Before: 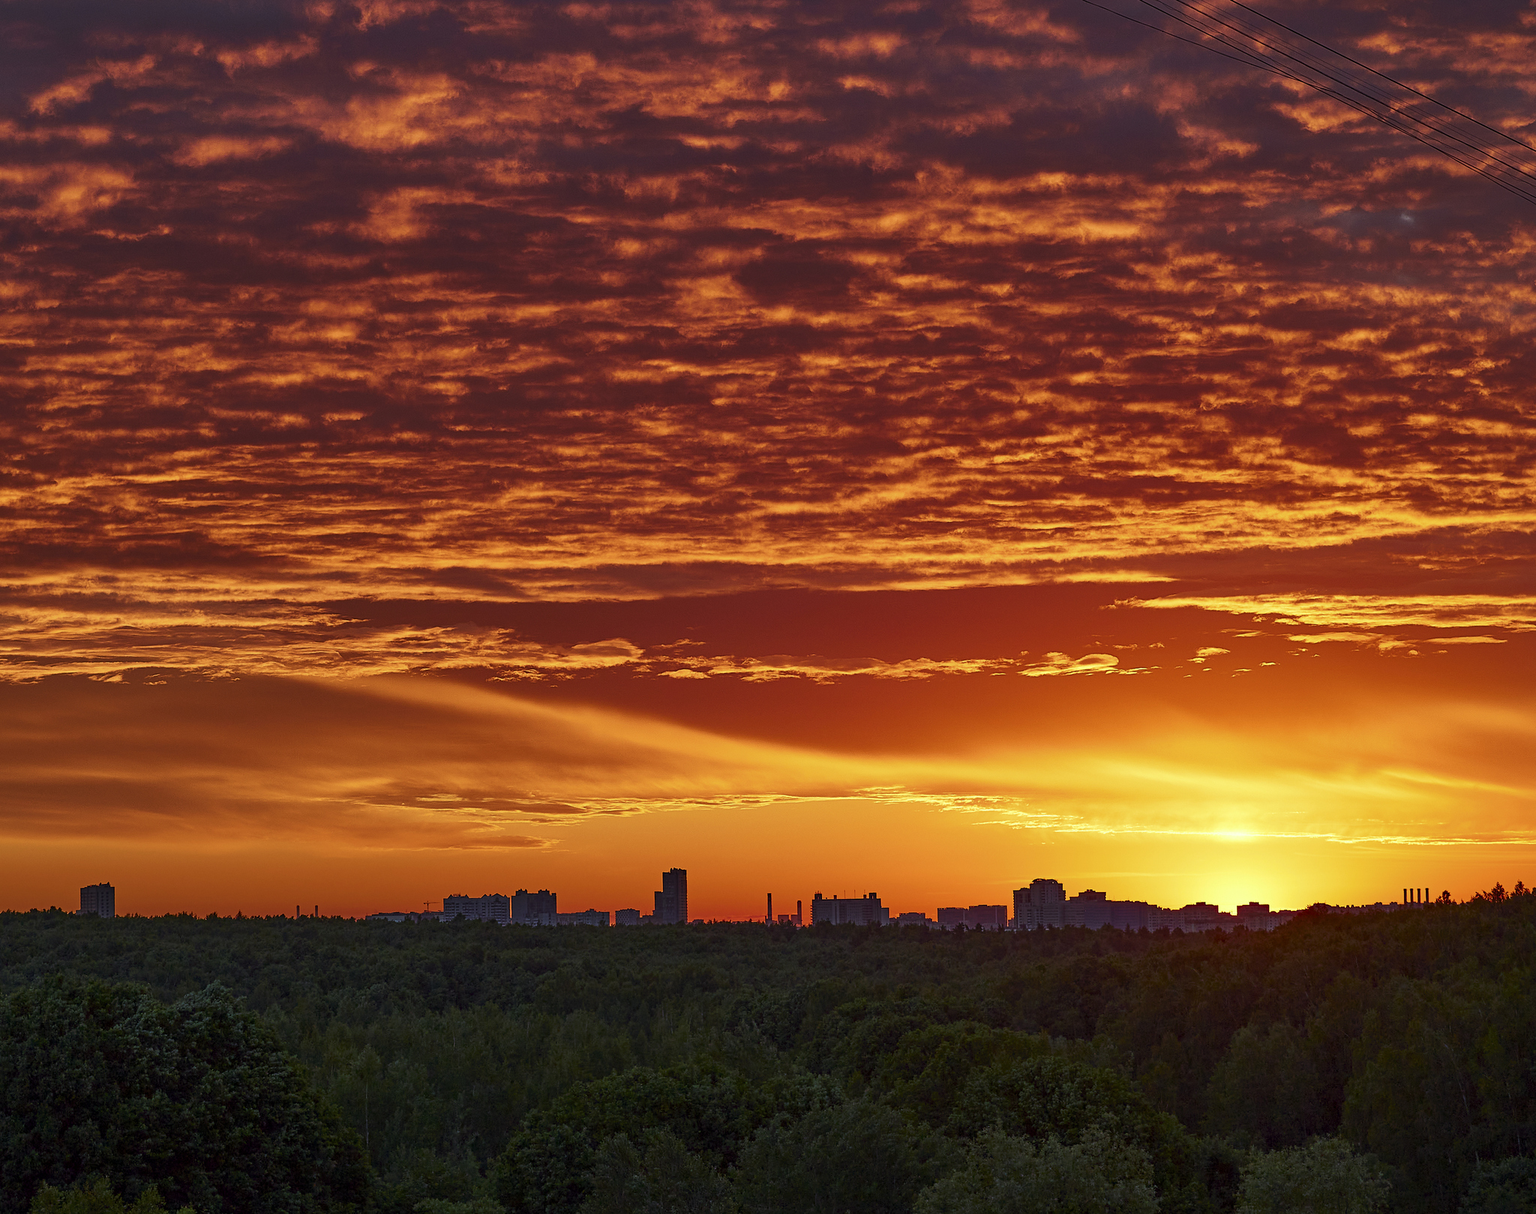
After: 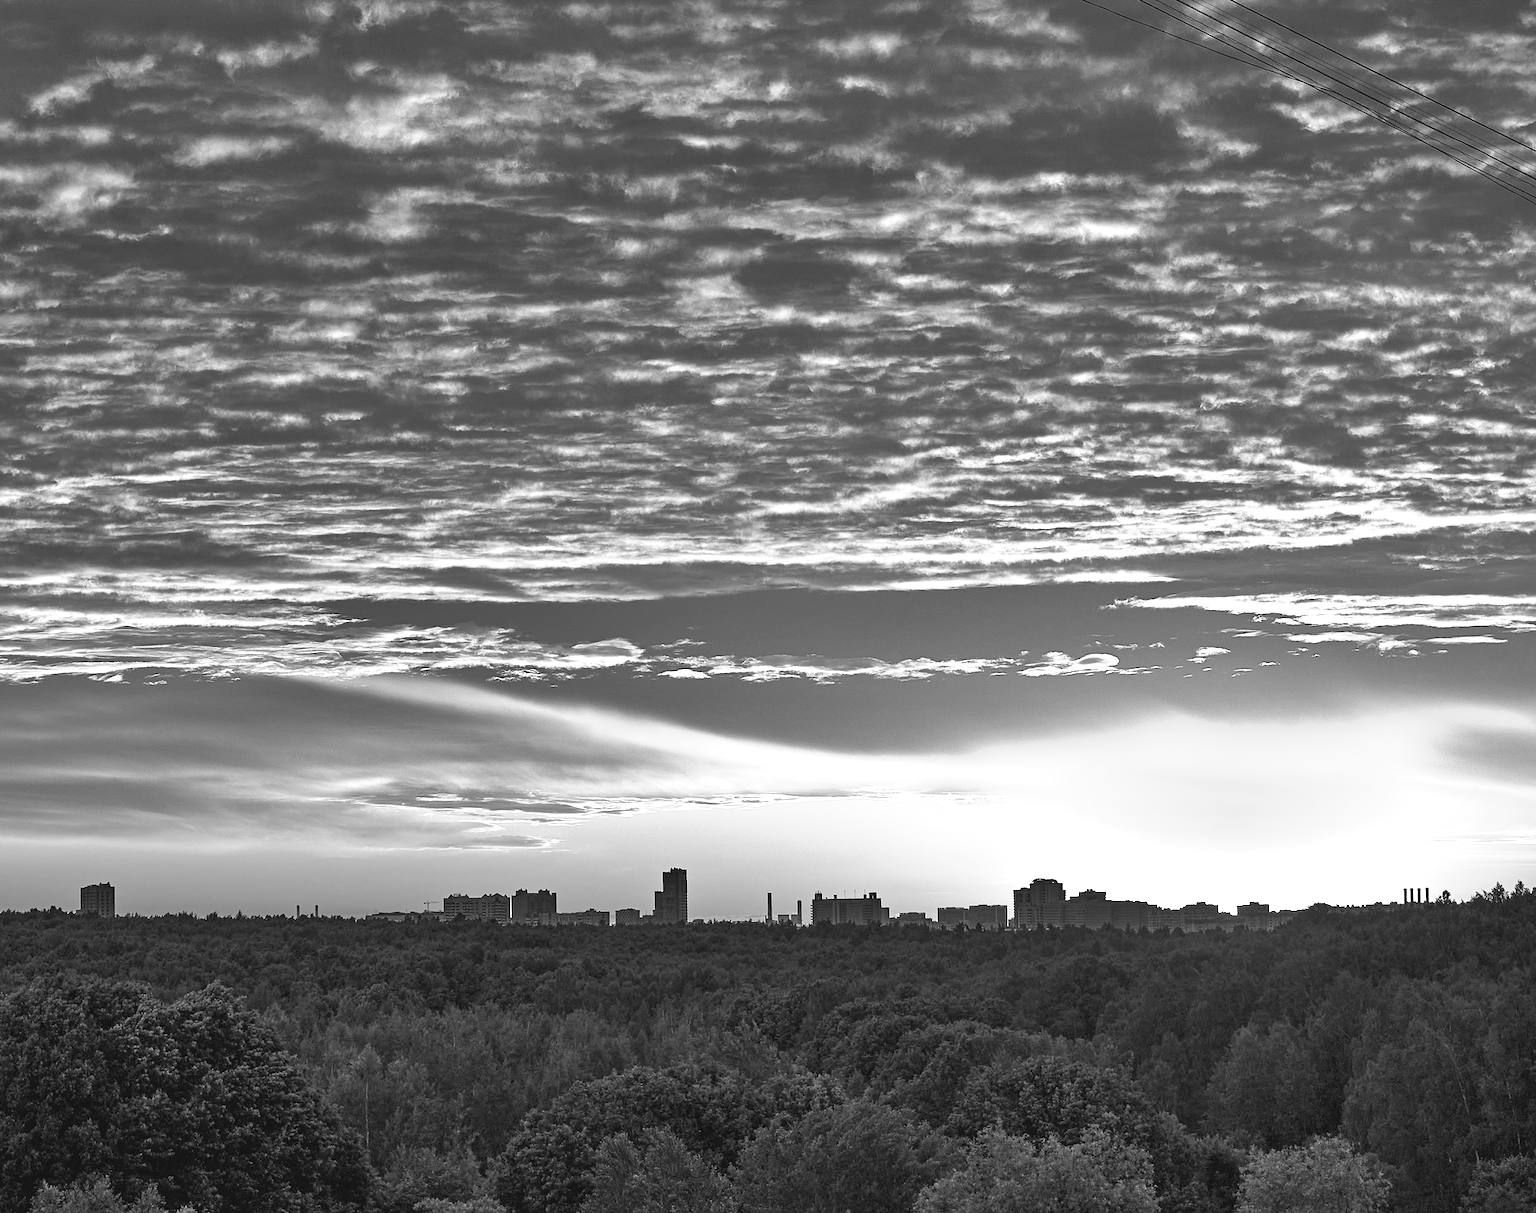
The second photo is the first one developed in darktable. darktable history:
exposure: black level correction -0.002, exposure 1.35 EV, compensate highlight preservation false
monochrome: a -3.63, b -0.465
shadows and highlights: soften with gaussian
white balance: red 1.029, blue 0.92
